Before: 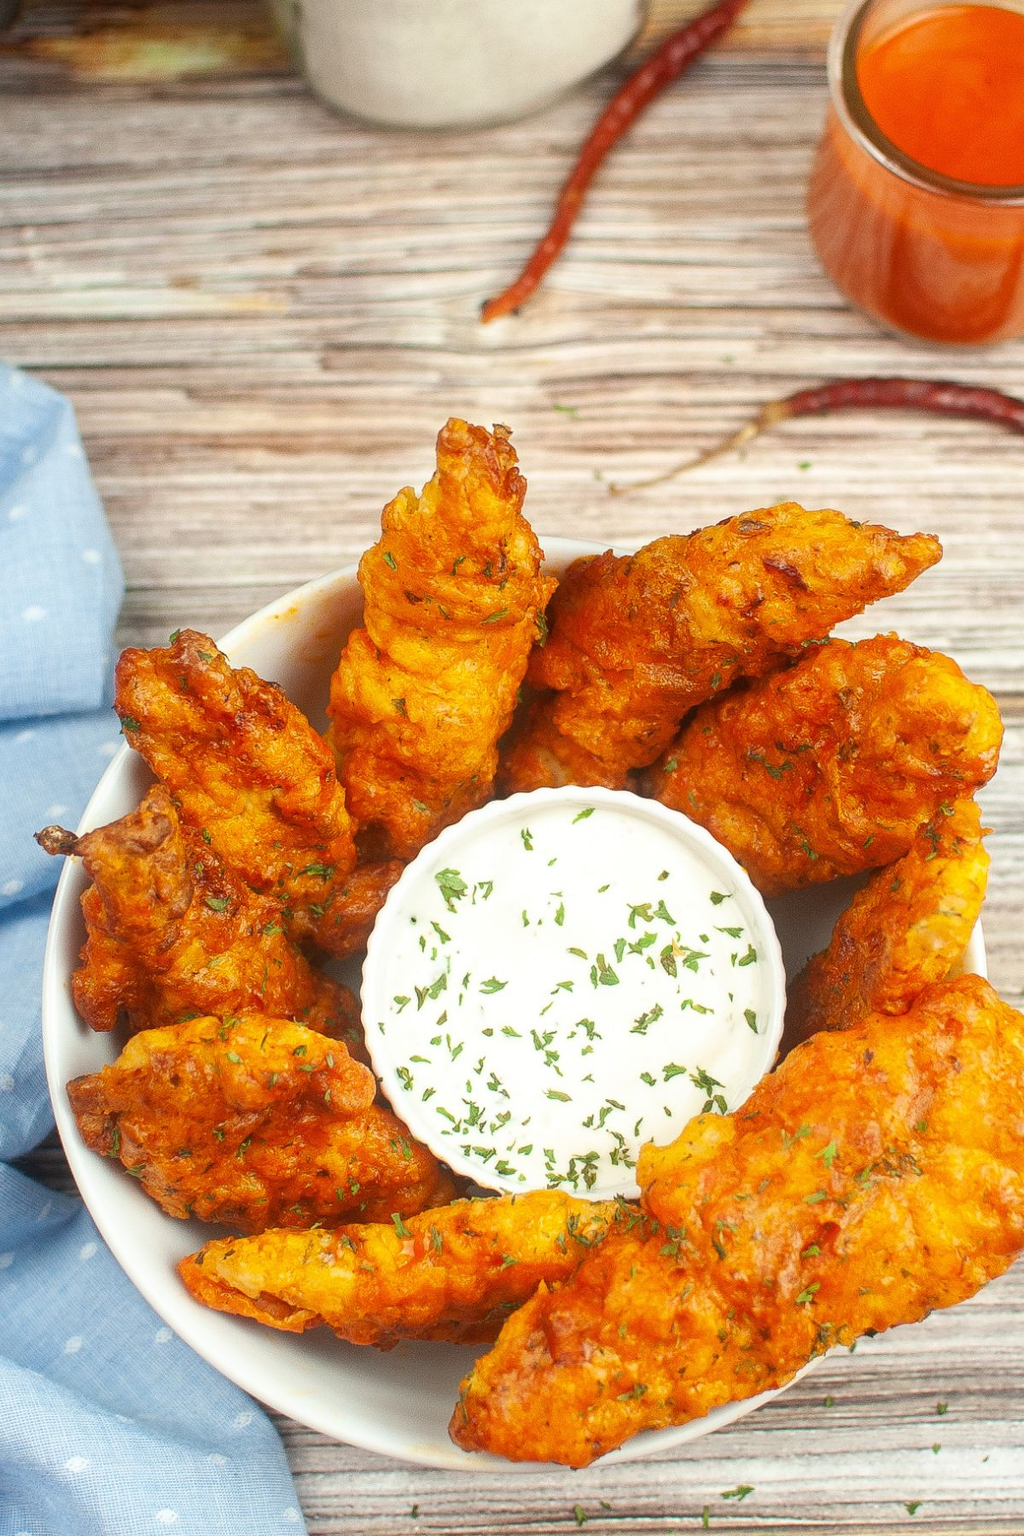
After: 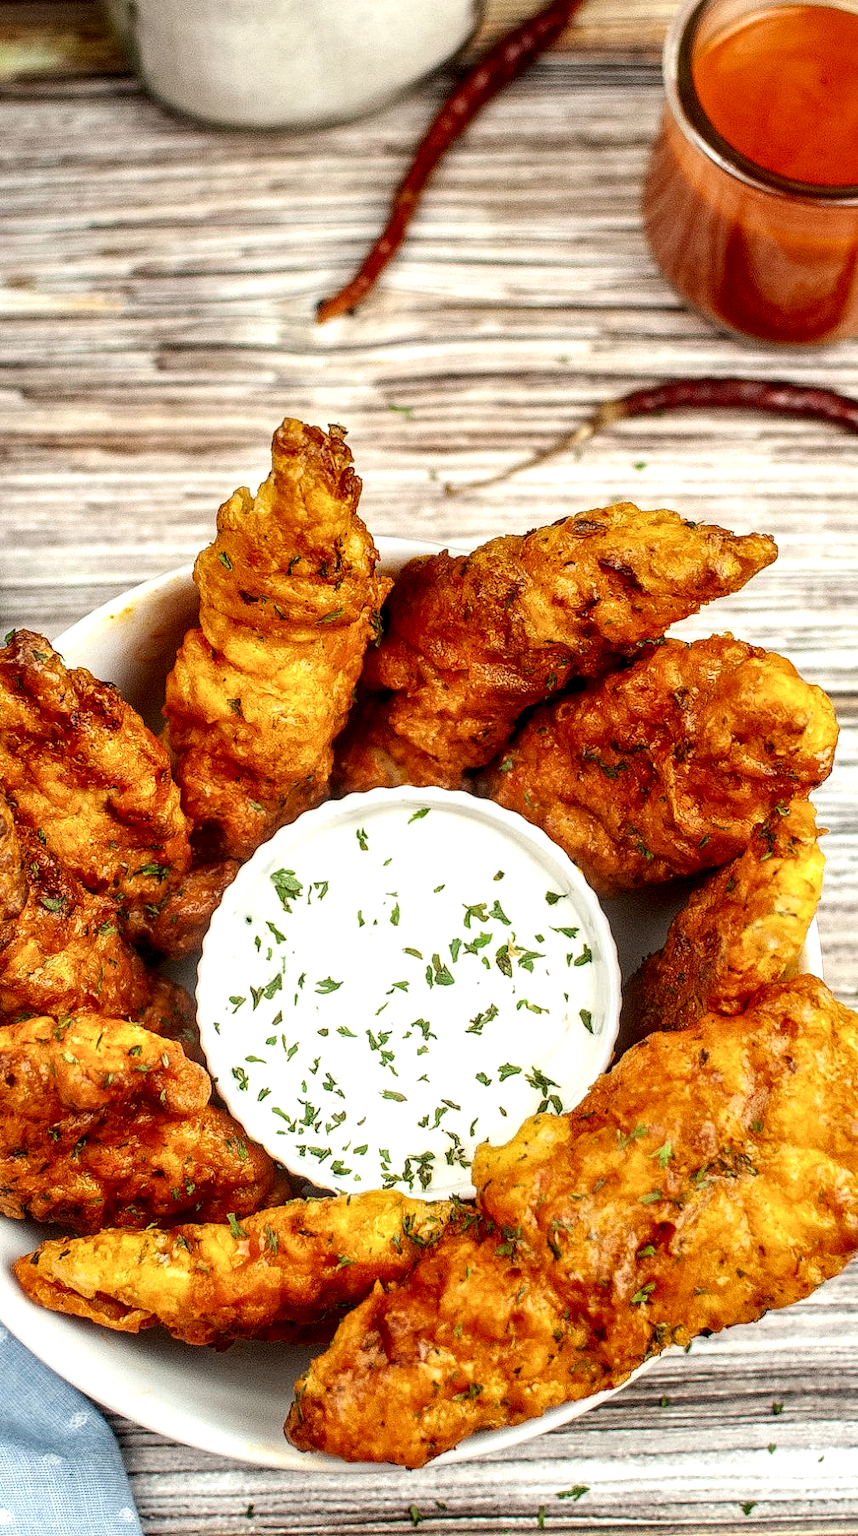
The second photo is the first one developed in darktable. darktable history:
local contrast: detail 203%
exposure: exposure -0.116 EV, compensate exposure bias true, compensate highlight preservation false
crop: left 16.145%
